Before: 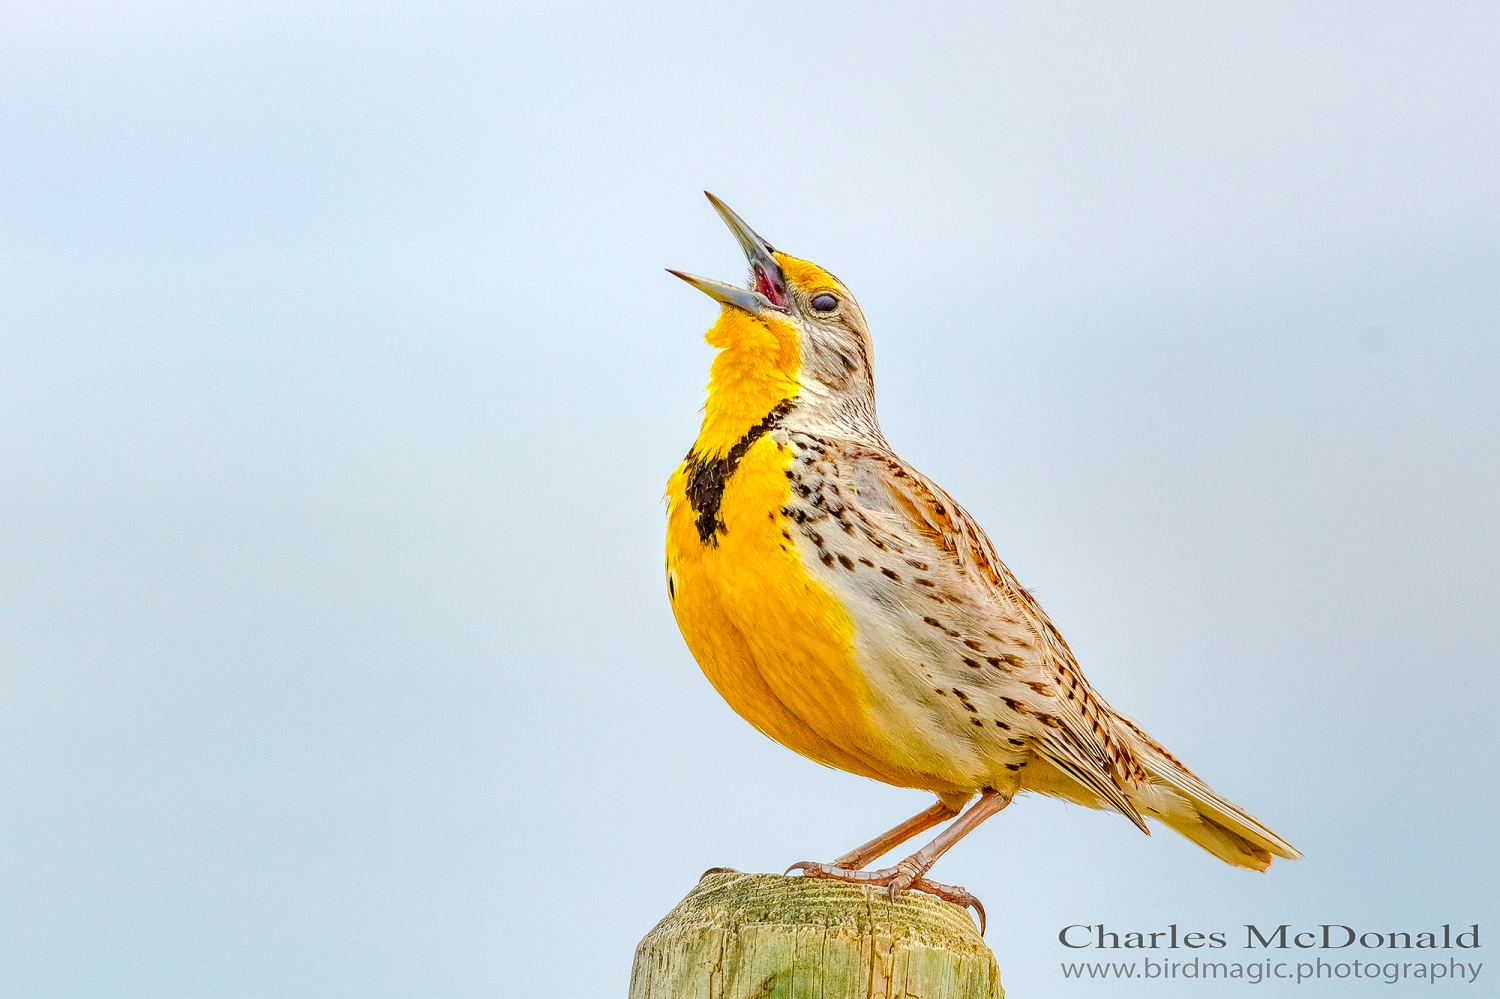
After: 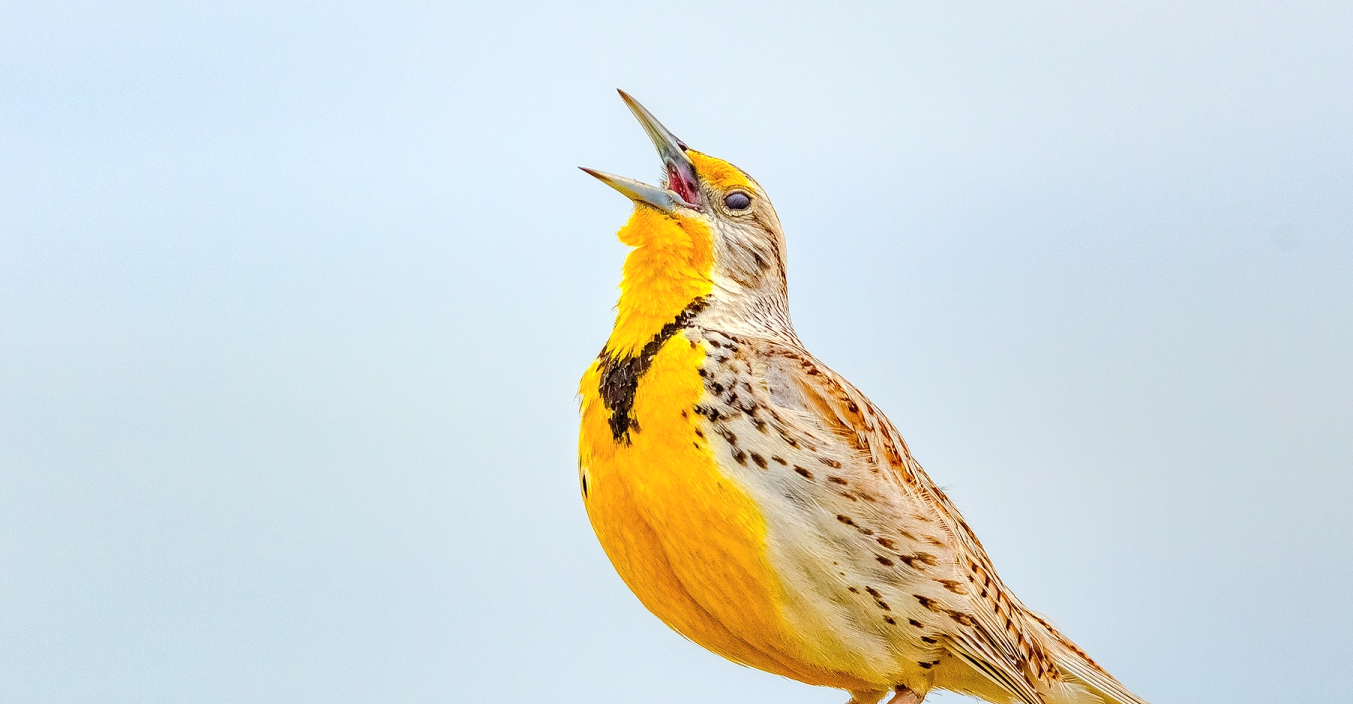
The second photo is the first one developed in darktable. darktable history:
crop: left 5.846%, top 10.273%, right 3.821%, bottom 19.179%
contrast brightness saturation: contrast 0.046, brightness 0.06, saturation 0.009
